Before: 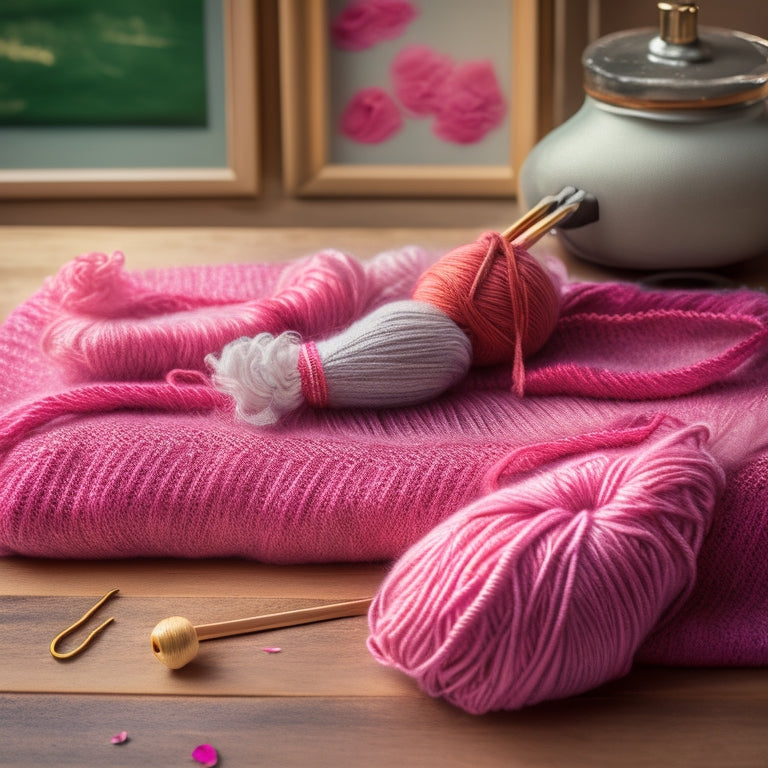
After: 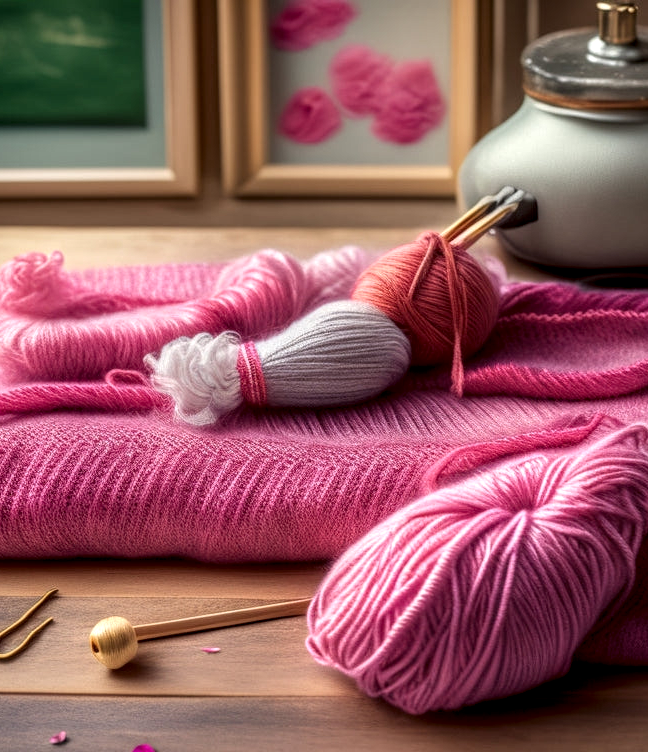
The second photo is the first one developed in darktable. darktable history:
local contrast: detail 150%
crop: left 8.026%, right 7.374%
